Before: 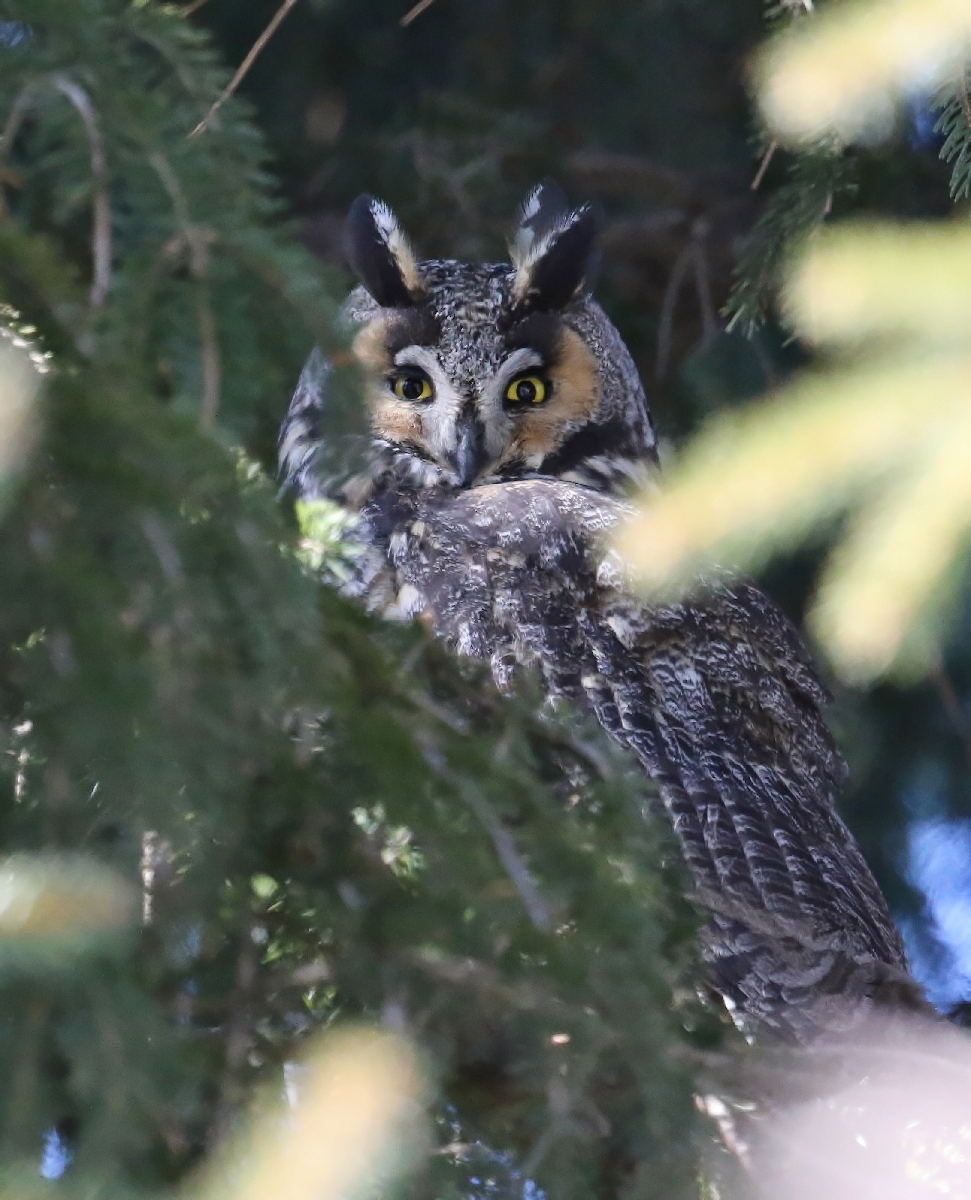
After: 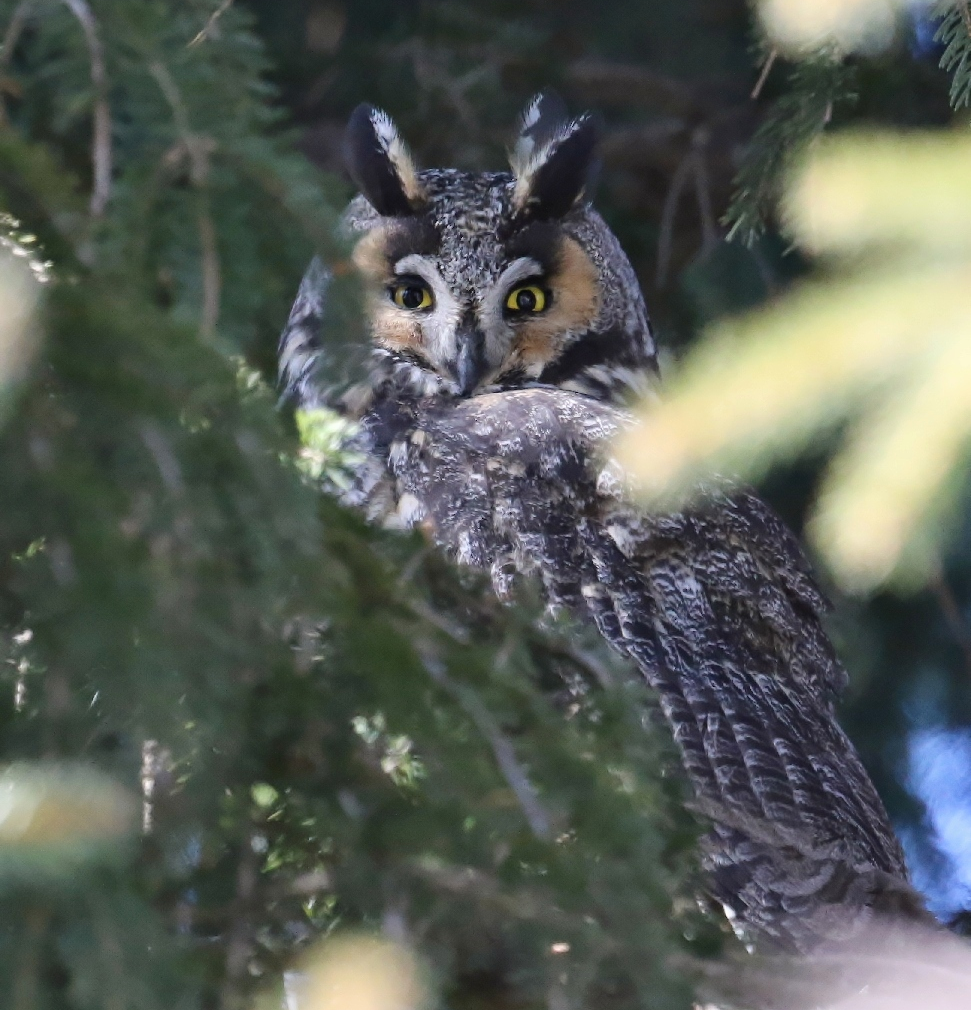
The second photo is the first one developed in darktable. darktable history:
crop: top 7.587%, bottom 8.202%
